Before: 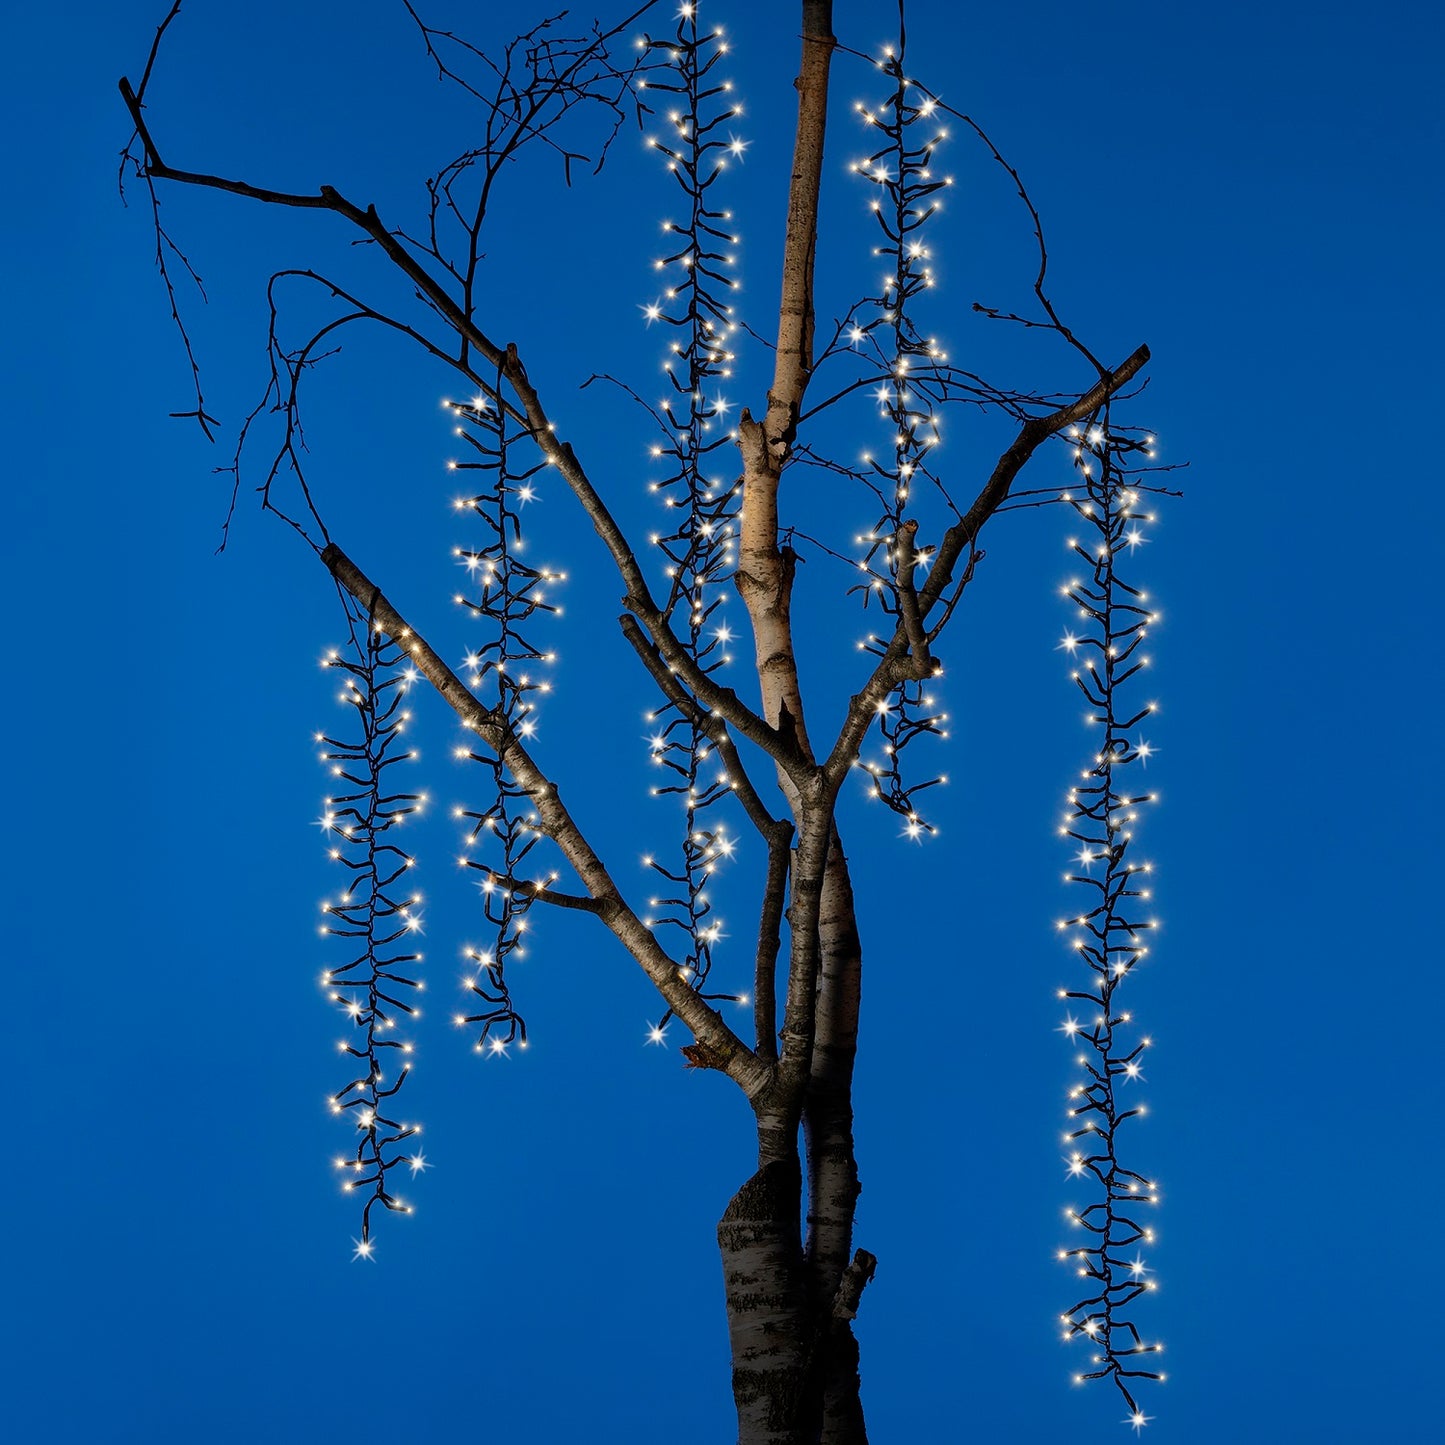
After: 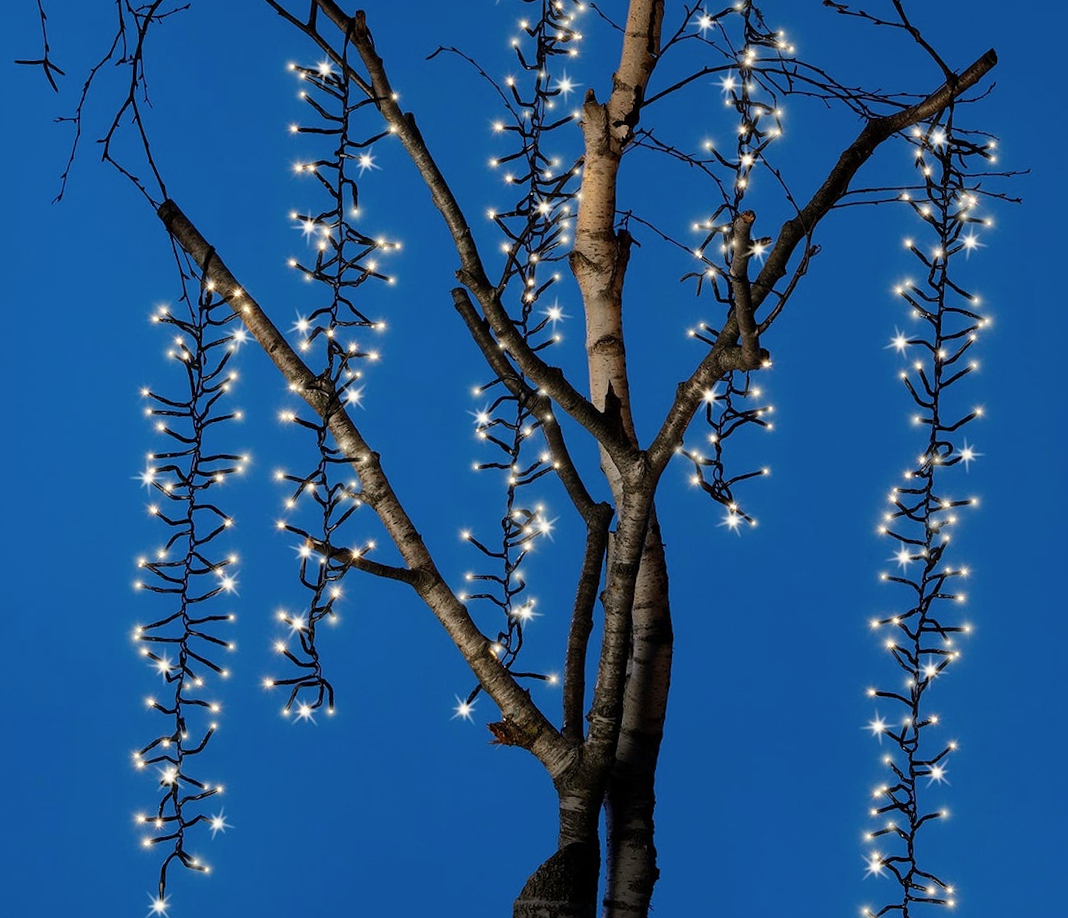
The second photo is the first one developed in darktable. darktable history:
crop and rotate: angle -3.41°, left 9.88%, top 20.65%, right 11.907%, bottom 12.087%
contrast brightness saturation: contrast 0.01, saturation -0.048
